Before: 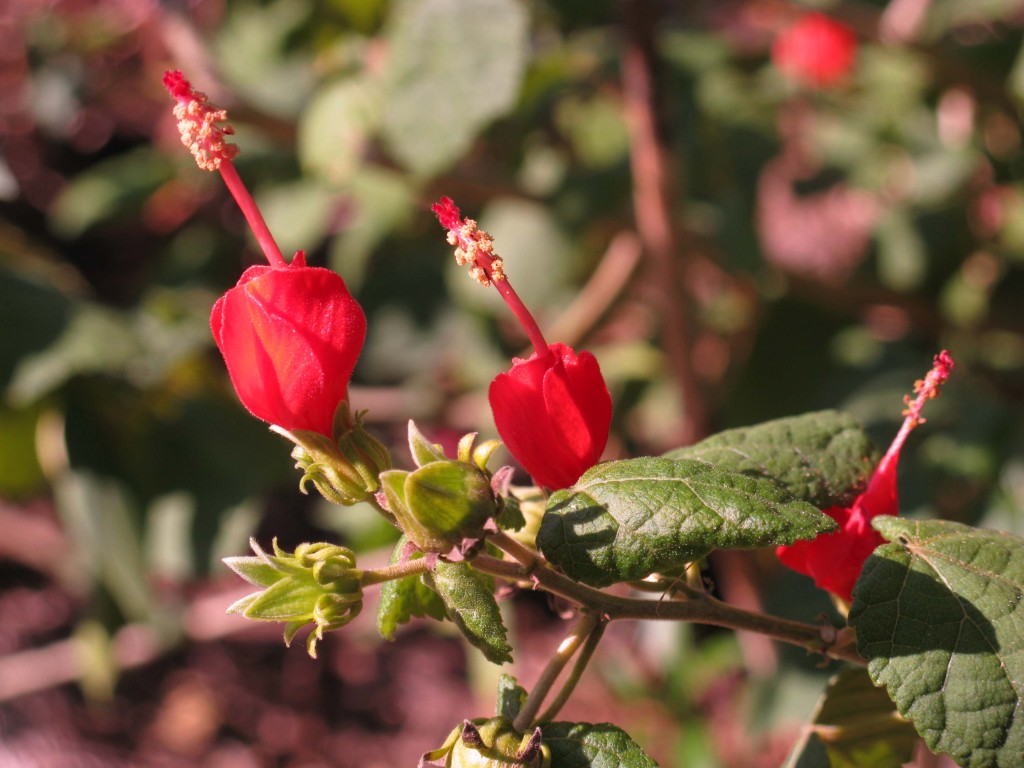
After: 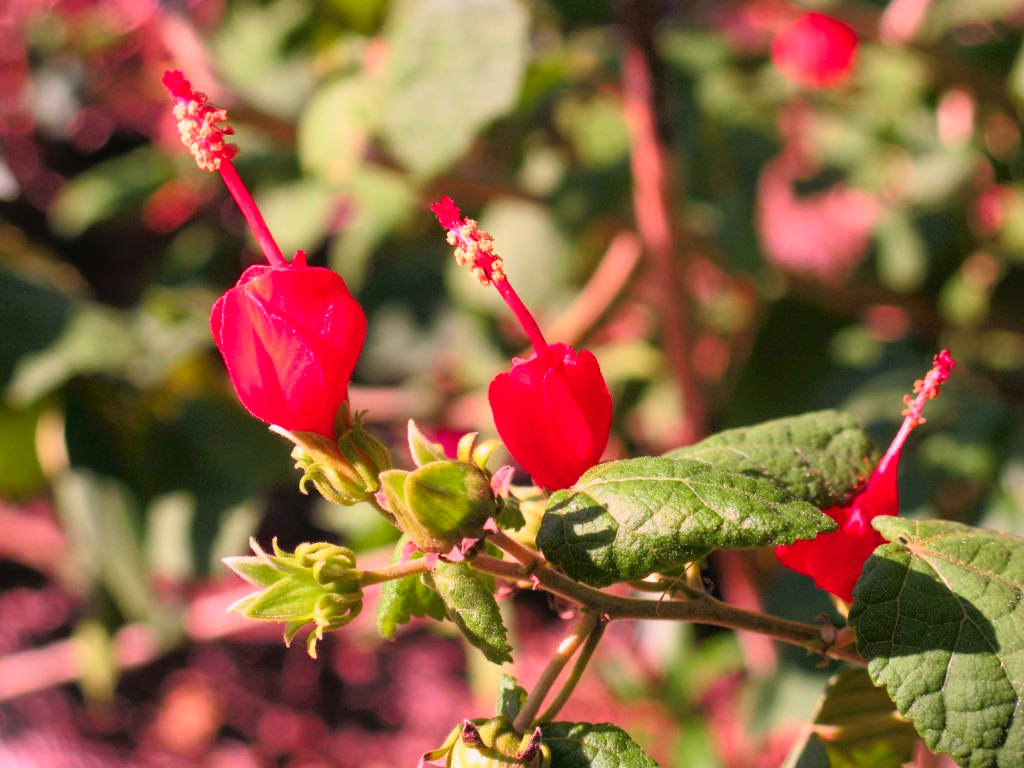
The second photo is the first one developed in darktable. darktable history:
tone curve: curves: ch0 [(0, 0.005) (0.103, 0.097) (0.18, 0.22) (0.4, 0.485) (0.5, 0.612) (0.668, 0.787) (0.823, 0.894) (1, 0.971)]; ch1 [(0, 0) (0.172, 0.123) (0.324, 0.253) (0.396, 0.388) (0.478, 0.461) (0.499, 0.498) (0.522, 0.528) (0.609, 0.686) (0.704, 0.818) (1, 1)]; ch2 [(0, 0) (0.411, 0.424) (0.496, 0.501) (0.515, 0.514) (0.555, 0.585) (0.641, 0.69) (1, 1)], color space Lab, independent channels, preserve colors none
